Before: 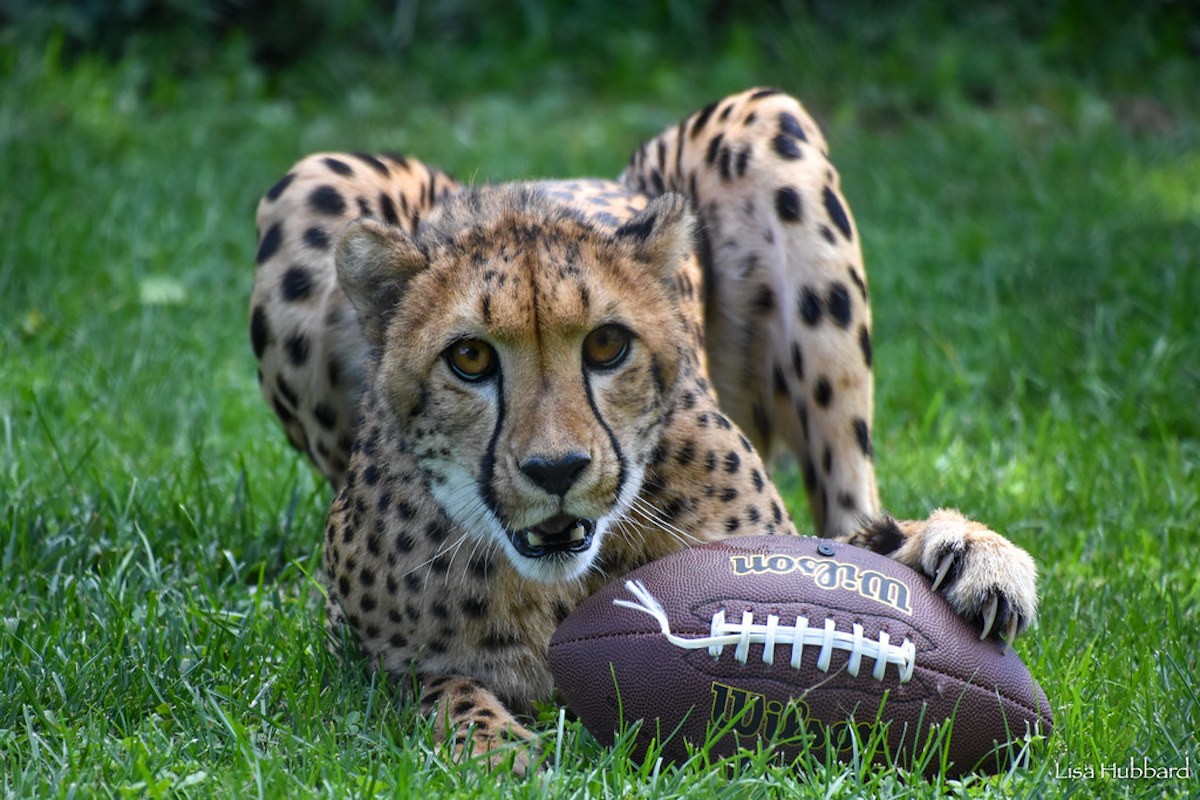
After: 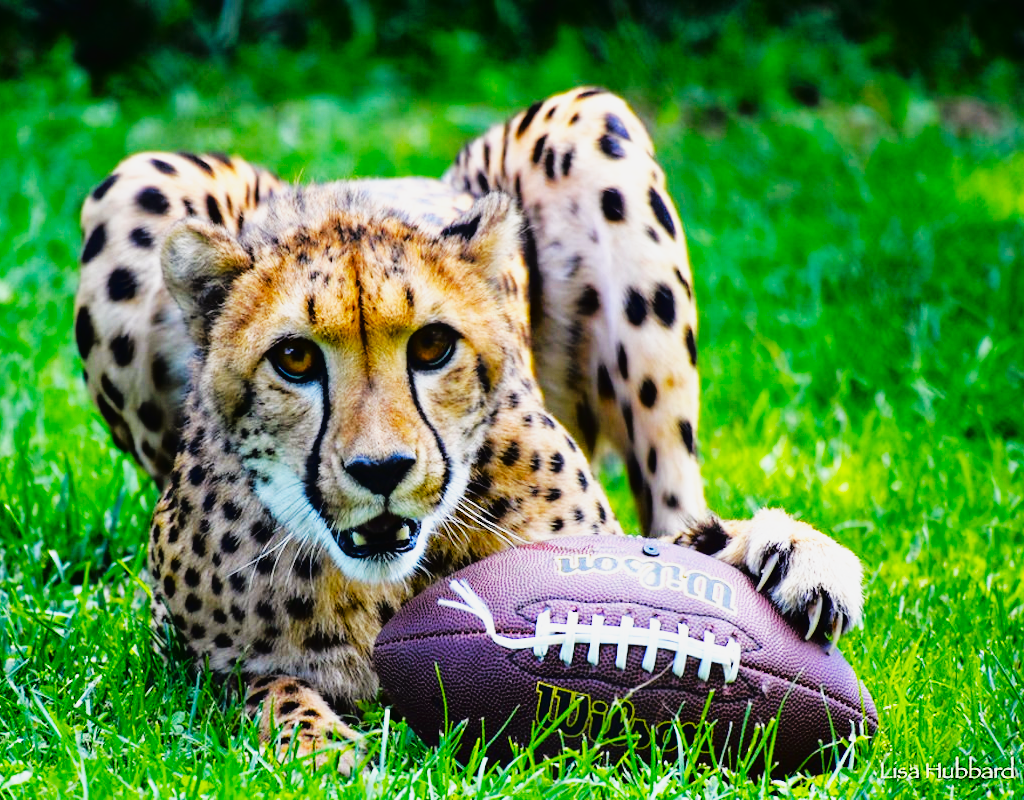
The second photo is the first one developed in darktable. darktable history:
base curve: curves: ch0 [(0, 0) (0.007, 0.004) (0.027, 0.03) (0.046, 0.07) (0.207, 0.54) (0.442, 0.872) (0.673, 0.972) (1, 1)], preserve colors none
color balance rgb: power › chroma 0.302%, power › hue 21.9°, linear chroma grading › global chroma 14.502%, perceptual saturation grading › global saturation 41.634%
crop and rotate: left 14.618%
tone curve: curves: ch0 [(0, 0.013) (0.181, 0.074) (0.337, 0.304) (0.498, 0.485) (0.78, 0.742) (0.993, 0.954)]; ch1 [(0, 0) (0.294, 0.184) (0.359, 0.34) (0.362, 0.35) (0.43, 0.41) (0.469, 0.463) (0.495, 0.502) (0.54, 0.563) (0.612, 0.641) (1, 1)]; ch2 [(0, 0) (0.44, 0.437) (0.495, 0.502) (0.524, 0.534) (0.557, 0.56) (0.634, 0.654) (0.728, 0.722) (1, 1)], color space Lab, linked channels, preserve colors none
